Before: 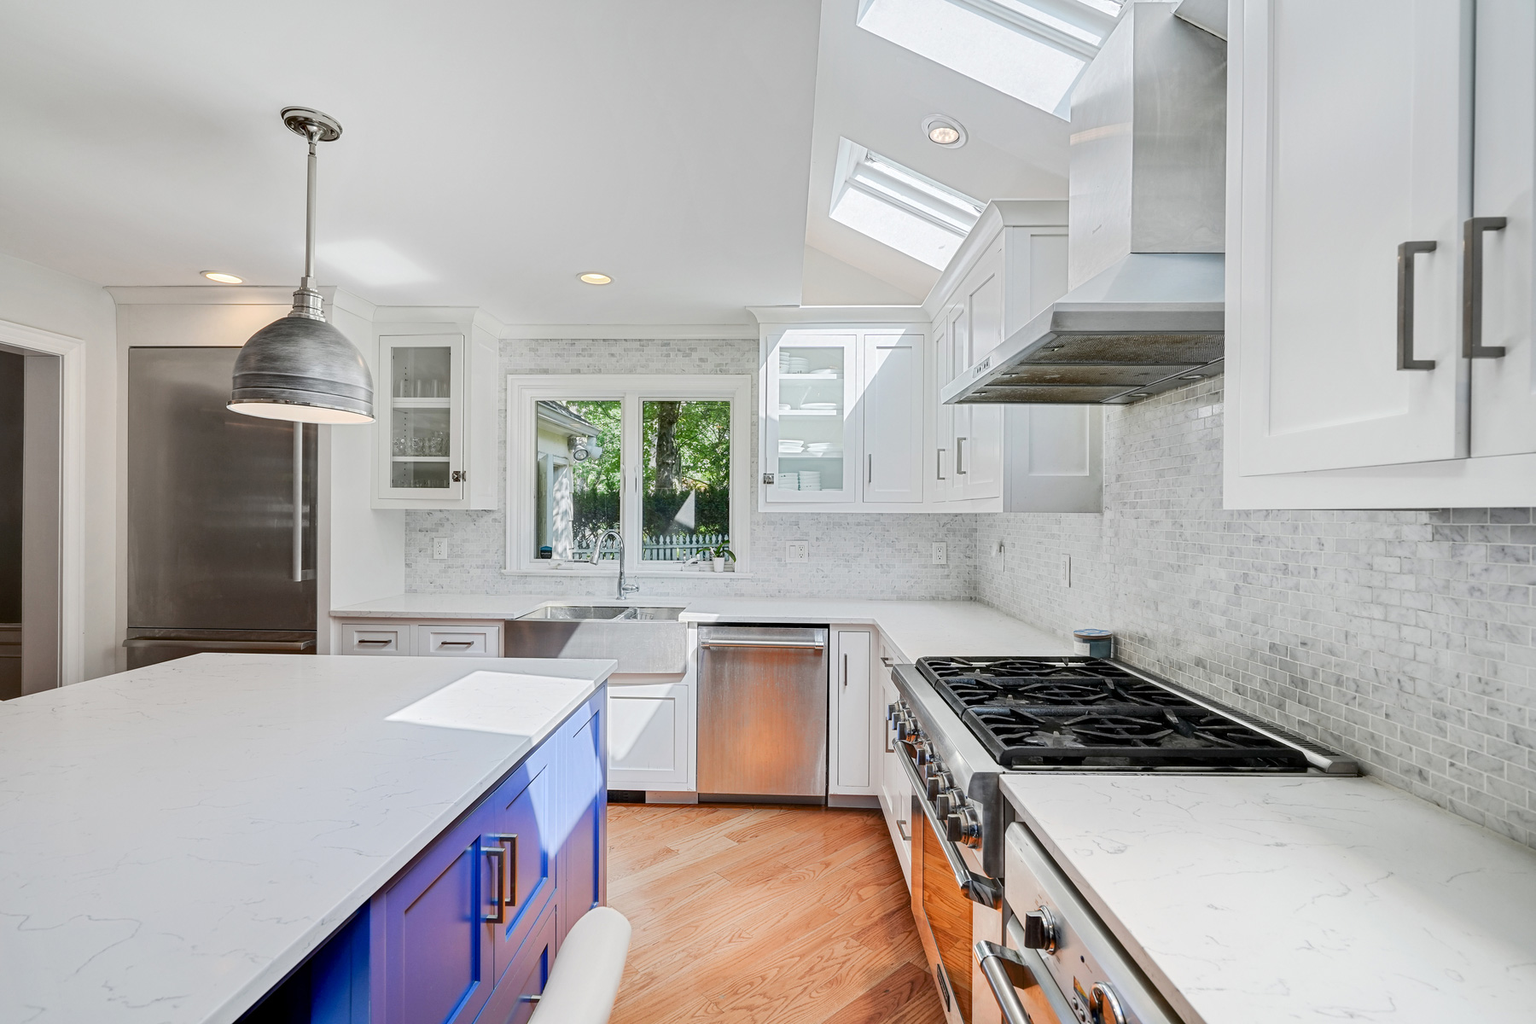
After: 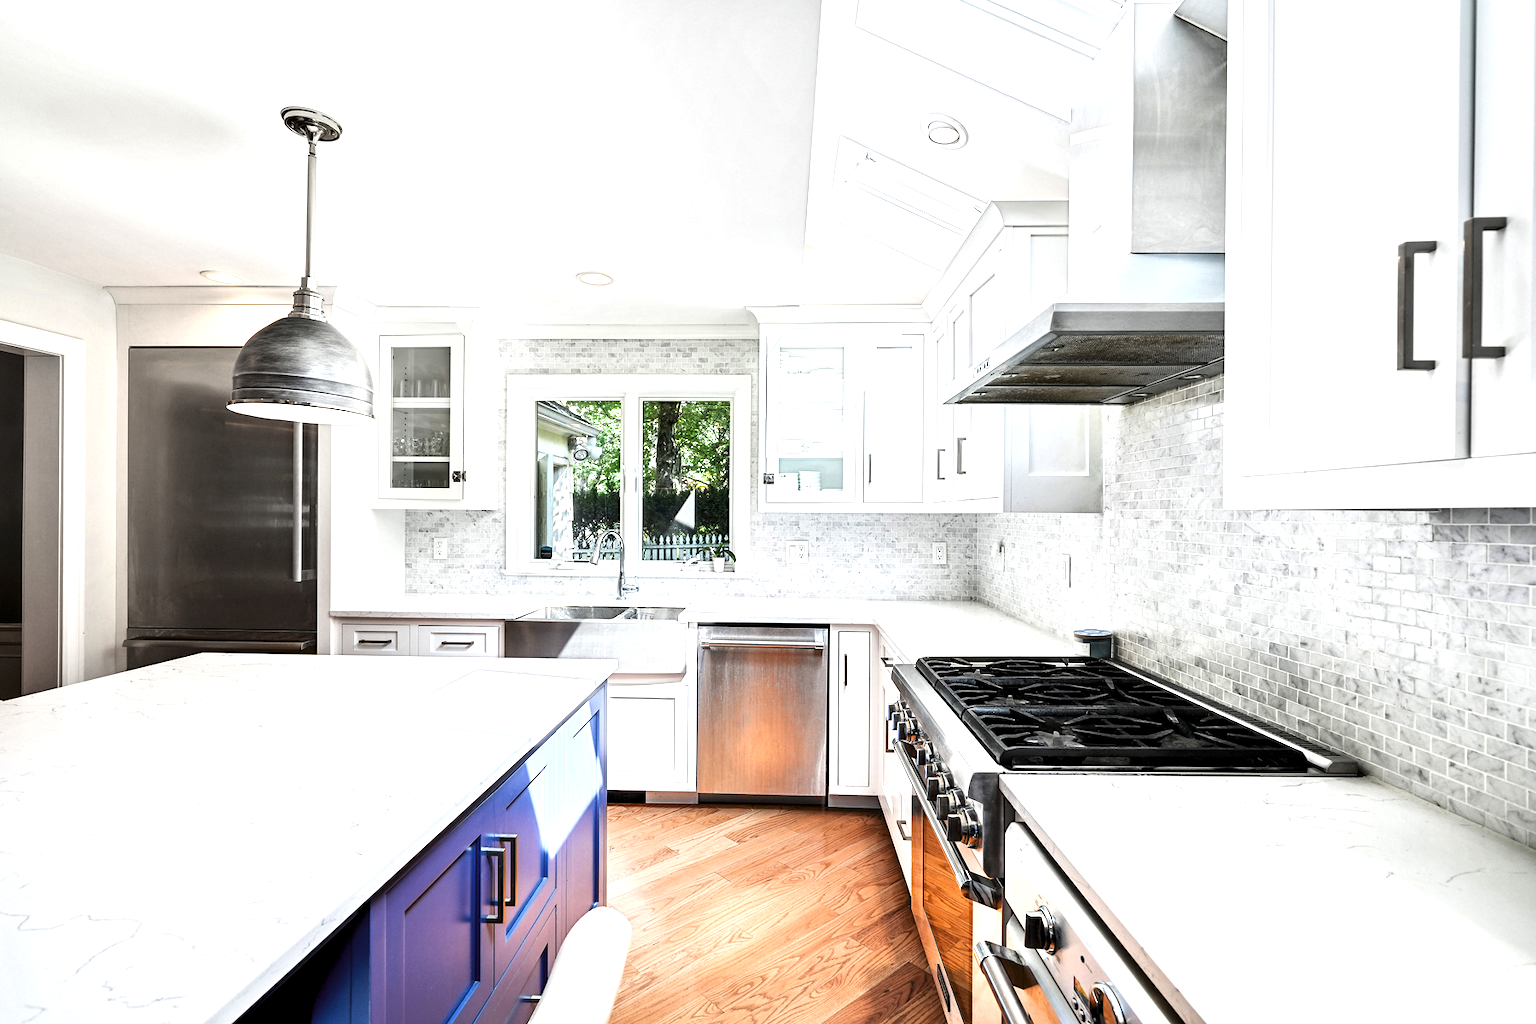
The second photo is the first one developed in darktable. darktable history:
levels: levels [0.044, 0.475, 0.791]
base curve: curves: ch0 [(0, 0) (0.472, 0.508) (1, 1)]
